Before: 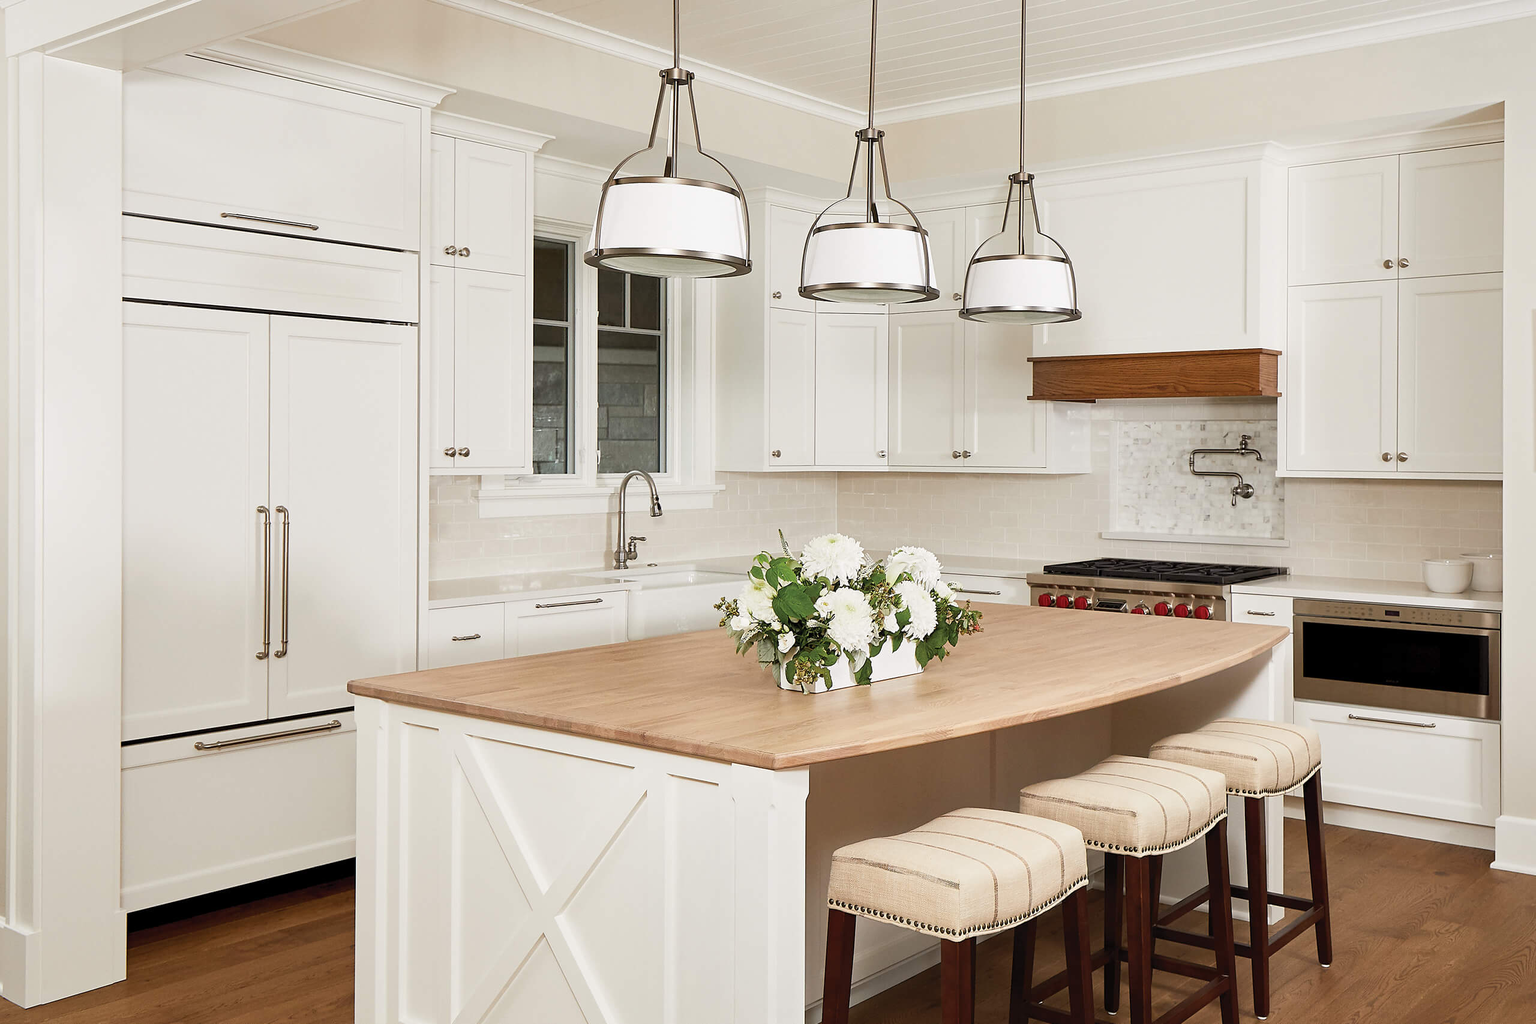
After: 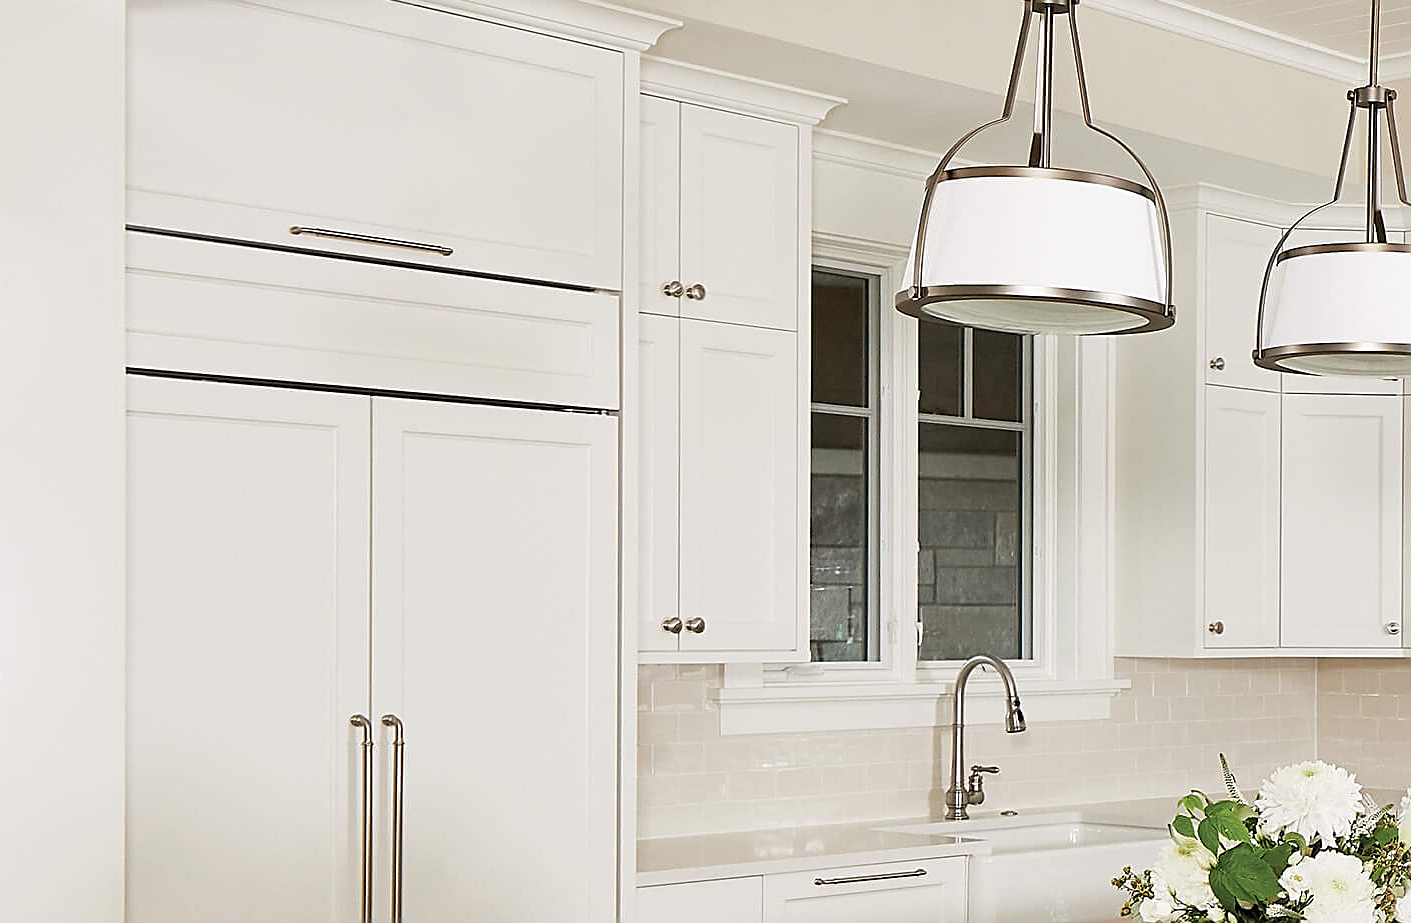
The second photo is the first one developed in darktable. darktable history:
sharpen: on, module defaults
crop and rotate: left 3.056%, top 7.534%, right 41.808%, bottom 38.35%
